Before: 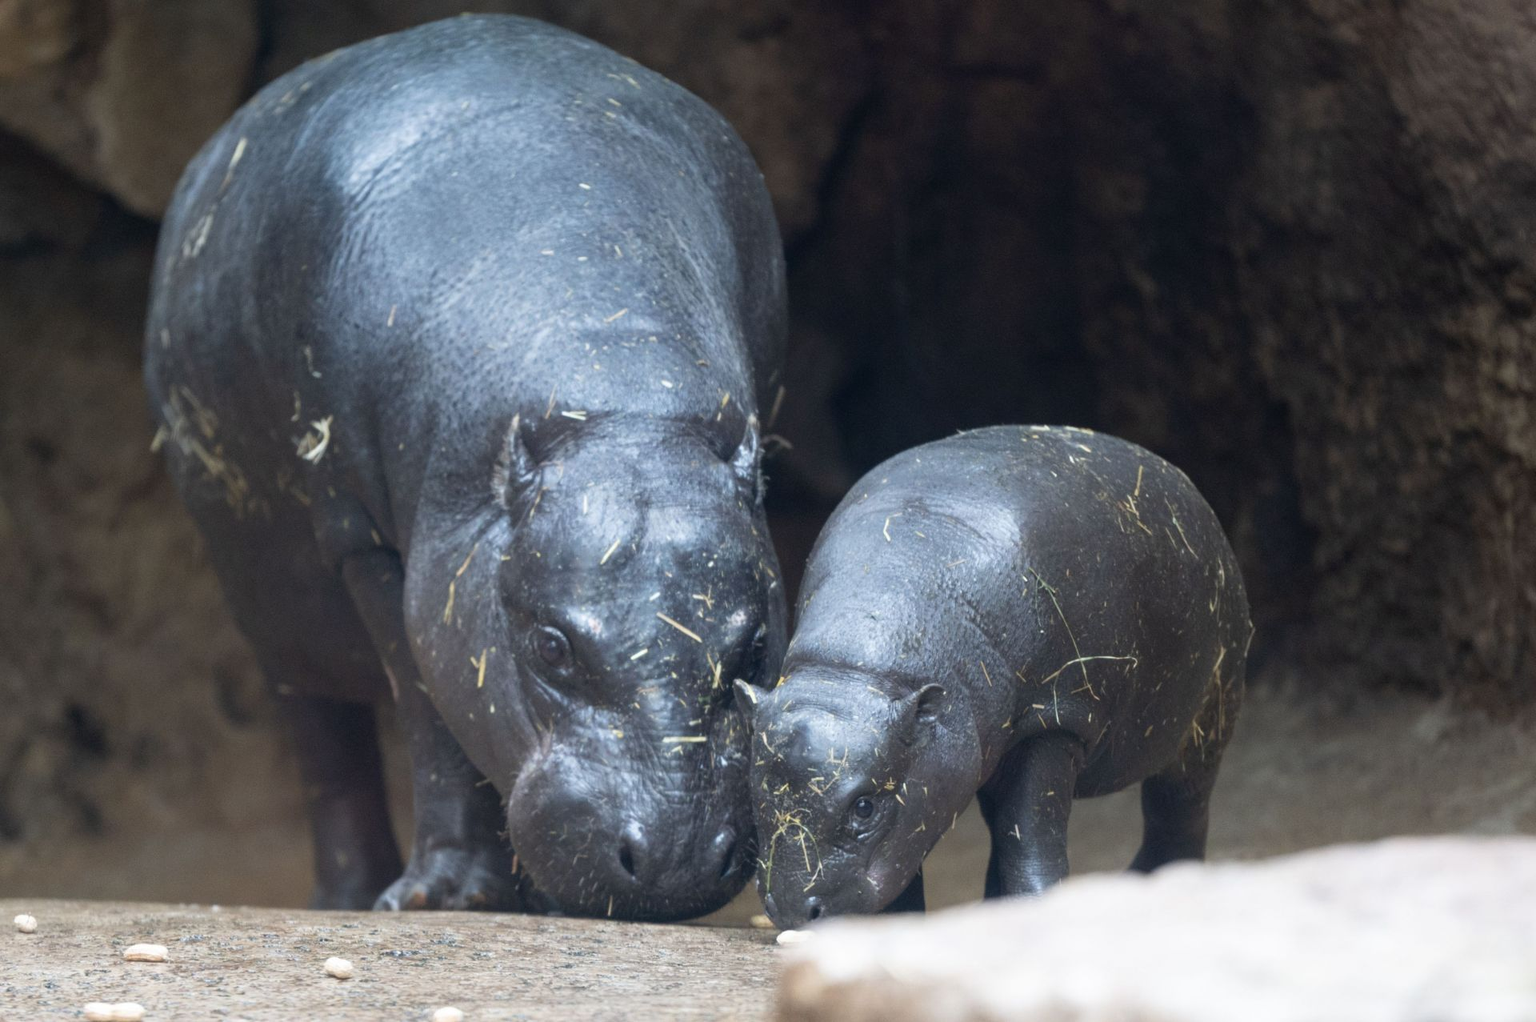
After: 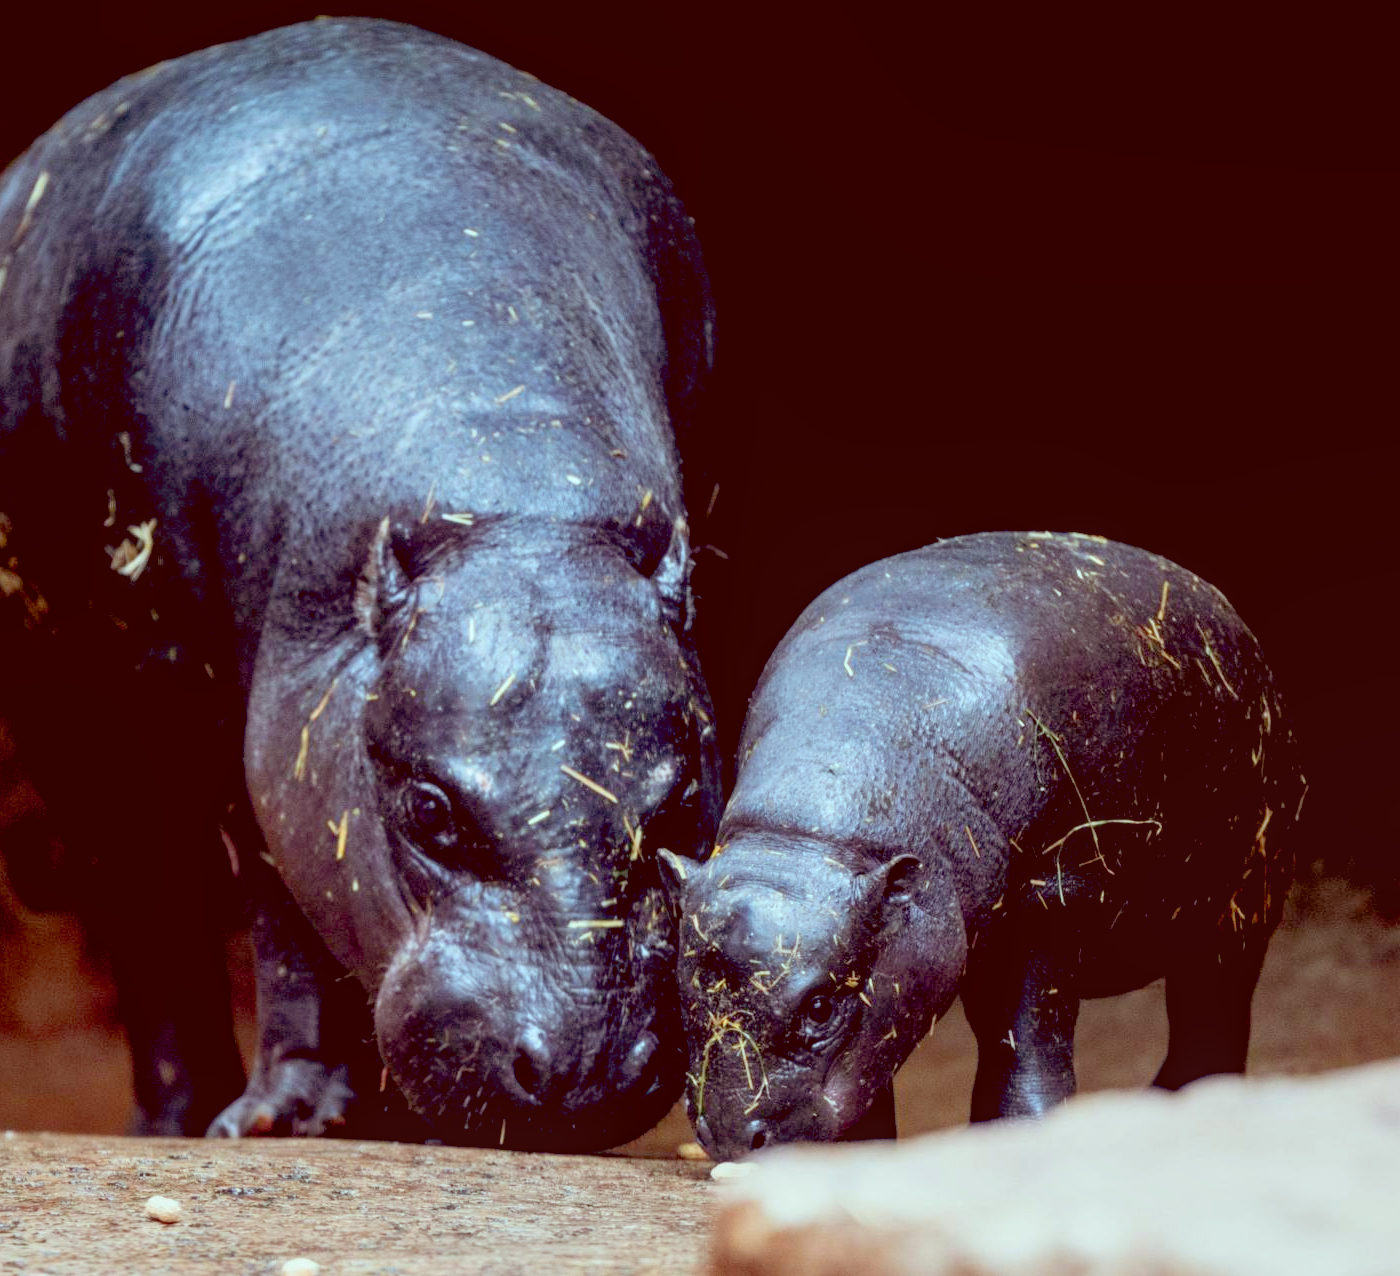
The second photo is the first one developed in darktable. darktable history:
crop: left 13.582%, top 0%, right 13.488%
contrast brightness saturation: contrast -0.098, brightness 0.043, saturation 0.082
local contrast: on, module defaults
exposure: black level correction 0.057, compensate exposure bias true, compensate highlight preservation false
color correction: highlights a* -7.28, highlights b* -0.176, shadows a* 20.12, shadows b* 11.4
color zones: curves: ch1 [(0.24, 0.629) (0.75, 0.5)]; ch2 [(0.255, 0.454) (0.745, 0.491)]
color balance rgb: shadows lift › luminance -19.624%, perceptual saturation grading › global saturation 0.229%
